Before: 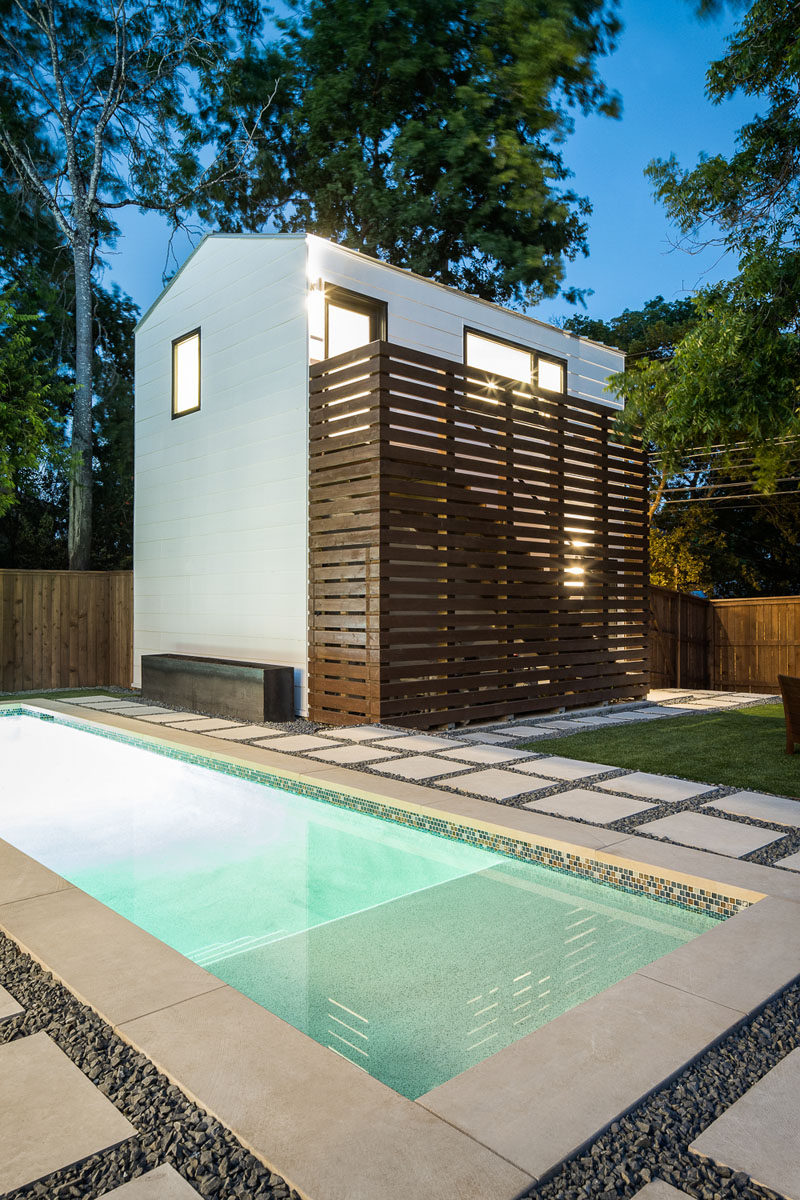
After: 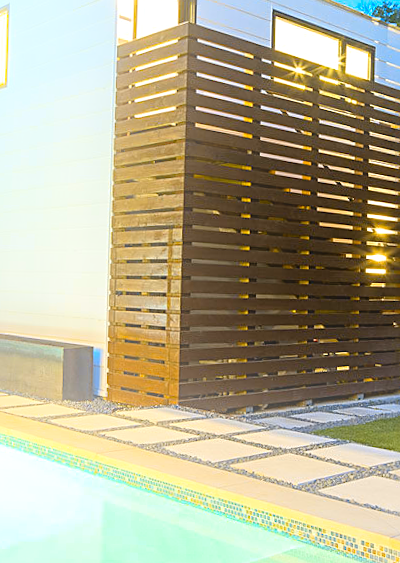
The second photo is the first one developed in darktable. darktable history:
exposure: exposure 0.207 EV, compensate highlight preservation false
rotate and perspective: rotation 1.57°, crop left 0.018, crop right 0.982, crop top 0.039, crop bottom 0.961
crop: left 25%, top 25%, right 25%, bottom 25%
sharpen: on, module defaults
color contrast: green-magenta contrast 1.12, blue-yellow contrast 1.95, unbound 0
bloom: on, module defaults
